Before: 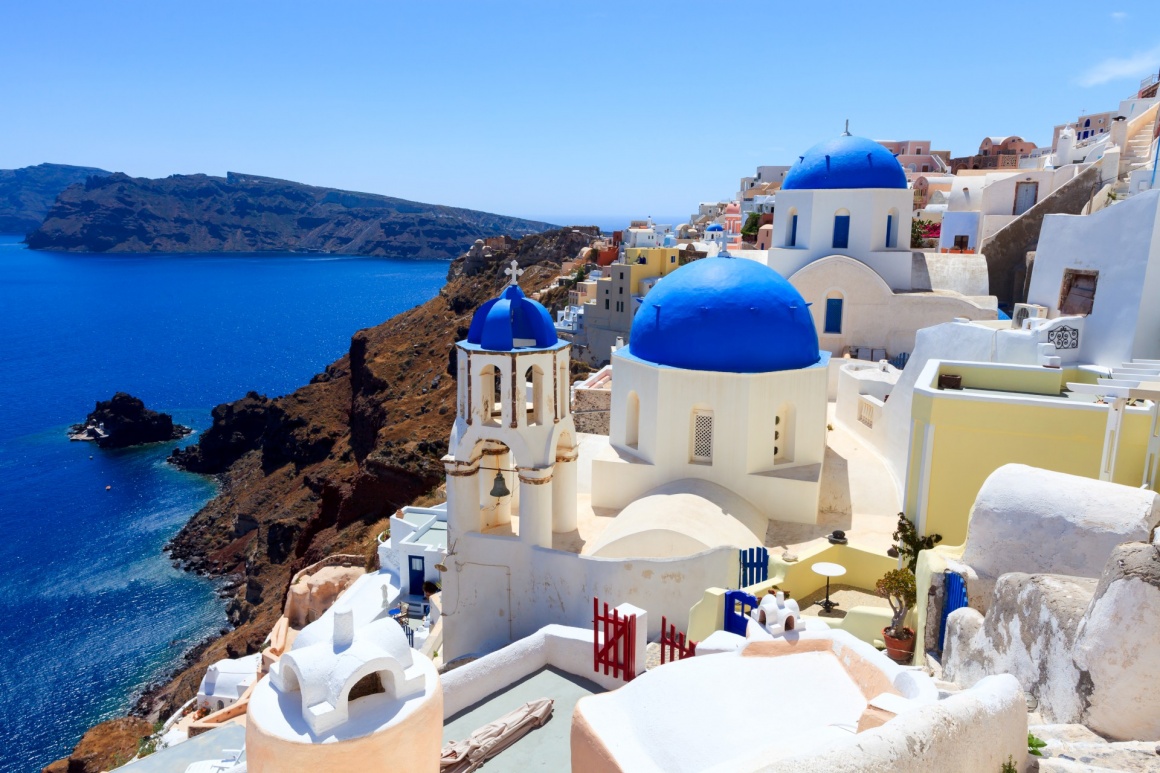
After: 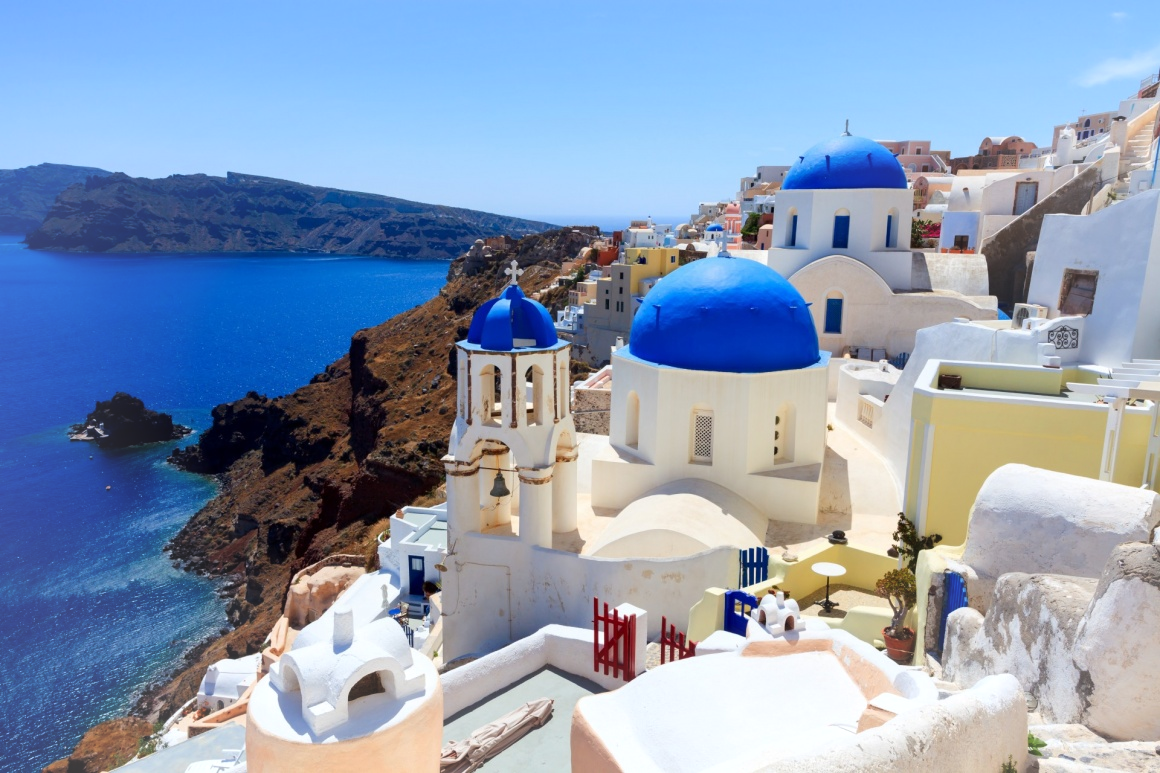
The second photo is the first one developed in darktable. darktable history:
vignetting: fall-off start 66.46%, fall-off radius 39.76%, brightness 0.043, saturation -0.003, automatic ratio true, width/height ratio 0.677
